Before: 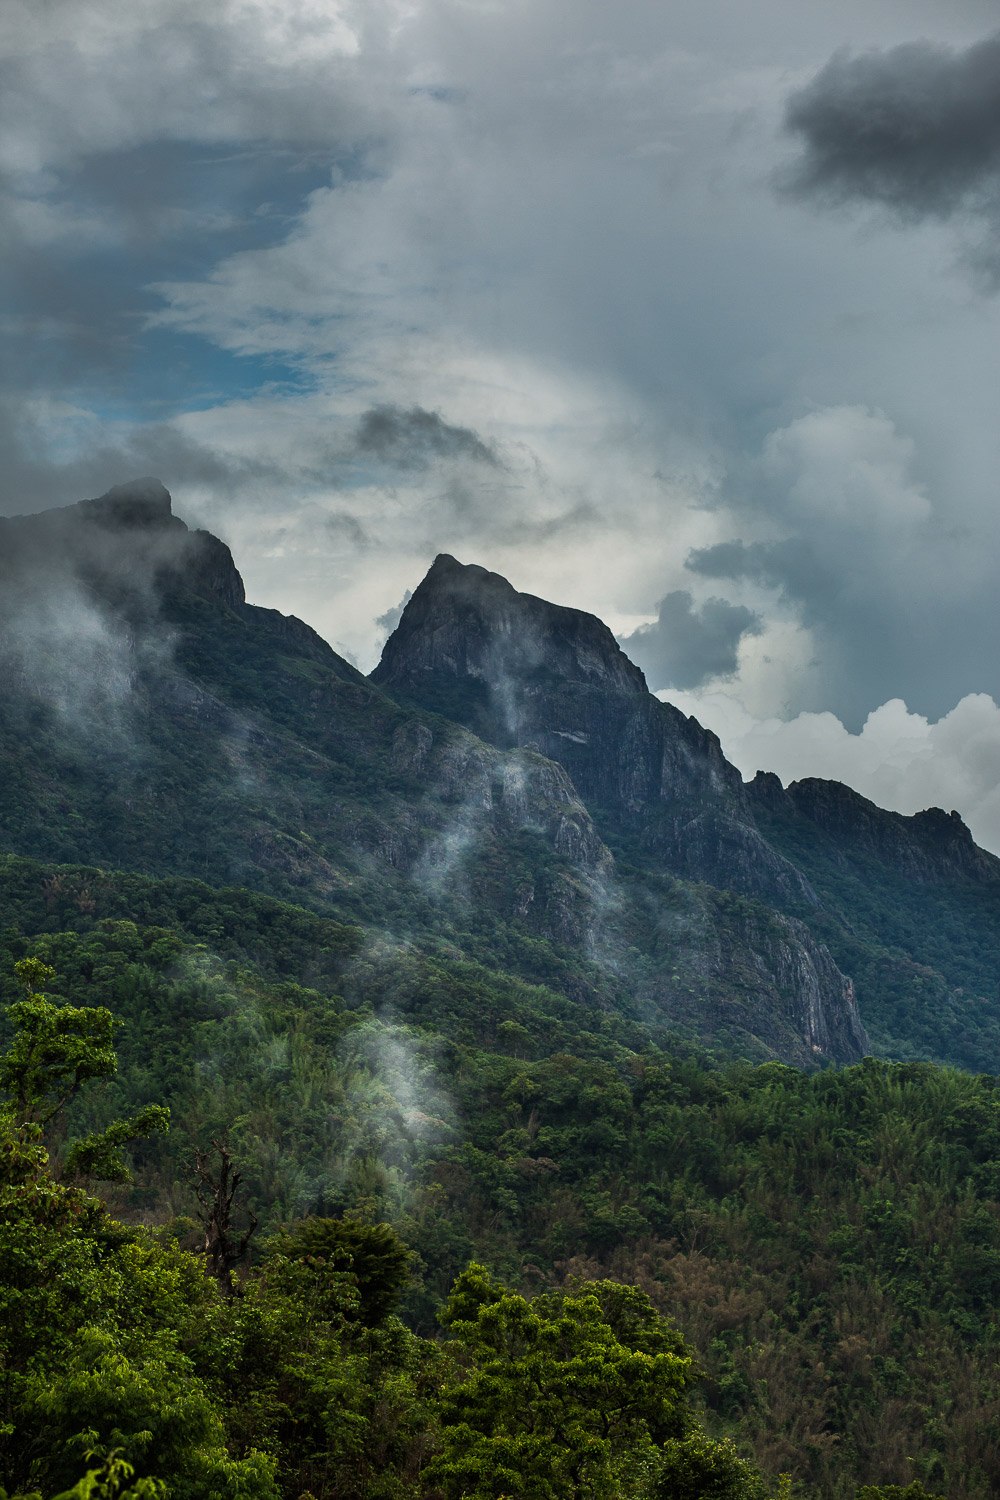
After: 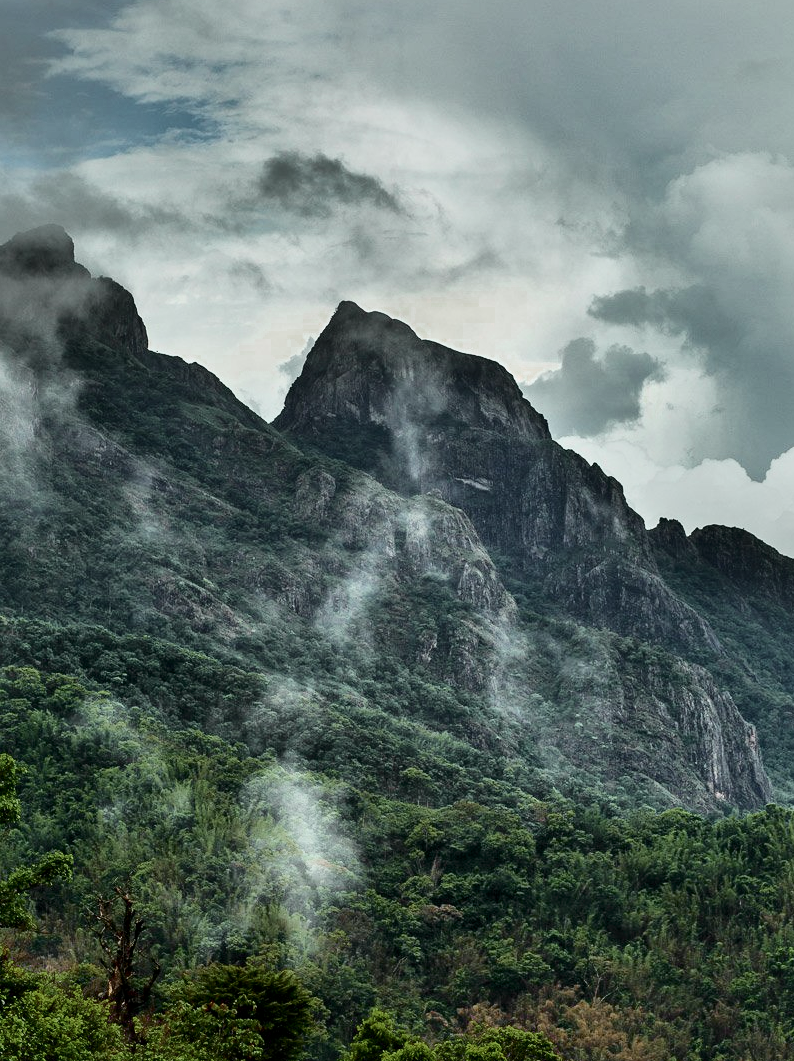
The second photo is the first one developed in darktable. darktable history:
tone curve: curves: ch0 [(0, 0.003) (0.044, 0.032) (0.12, 0.089) (0.19, 0.175) (0.271, 0.294) (0.457, 0.546) (0.588, 0.71) (0.701, 0.815) (0.86, 0.922) (1, 0.982)]; ch1 [(0, 0) (0.247, 0.215) (0.433, 0.382) (0.466, 0.426) (0.493, 0.481) (0.501, 0.5) (0.517, 0.524) (0.557, 0.582) (0.598, 0.651) (0.671, 0.735) (0.796, 0.85) (1, 1)]; ch2 [(0, 0) (0.249, 0.216) (0.357, 0.317) (0.448, 0.432) (0.478, 0.492) (0.498, 0.499) (0.517, 0.53) (0.537, 0.57) (0.569, 0.623) (0.61, 0.663) (0.706, 0.75) (0.808, 0.809) (0.991, 0.968)], color space Lab, independent channels, preserve colors none
crop: left 9.712%, top 16.928%, right 10.845%, bottom 12.332%
color zones: curves: ch0 [(0, 0.48) (0.209, 0.398) (0.305, 0.332) (0.429, 0.493) (0.571, 0.5) (0.714, 0.5) (0.857, 0.5) (1, 0.48)]; ch1 [(0, 0.736) (0.143, 0.625) (0.225, 0.371) (0.429, 0.256) (0.571, 0.241) (0.714, 0.213) (0.857, 0.48) (1, 0.736)]; ch2 [(0, 0.448) (0.143, 0.498) (0.286, 0.5) (0.429, 0.5) (0.571, 0.5) (0.714, 0.5) (0.857, 0.5) (1, 0.448)]
local contrast: mode bilateral grid, contrast 20, coarseness 50, detail 132%, midtone range 0.2
shadows and highlights: low approximation 0.01, soften with gaussian
